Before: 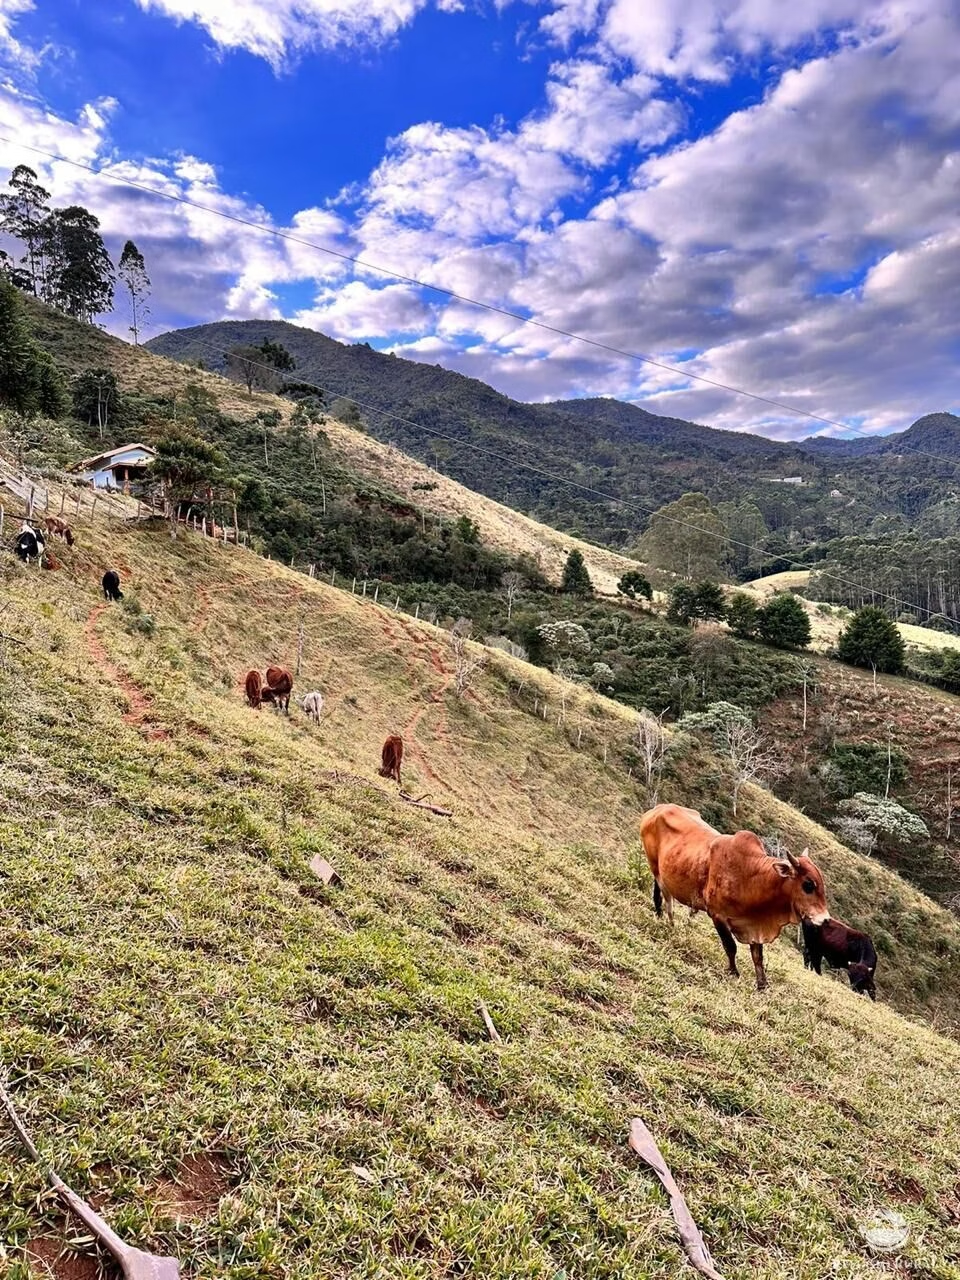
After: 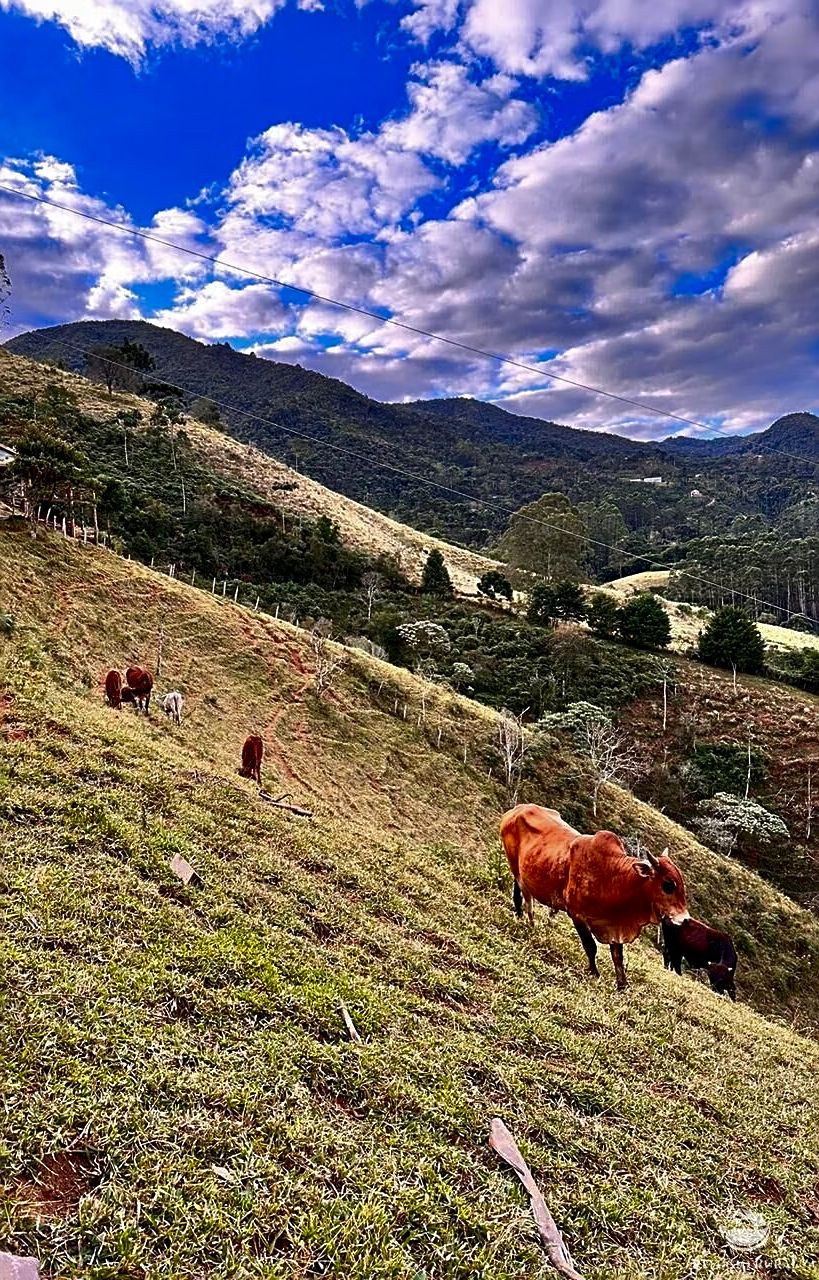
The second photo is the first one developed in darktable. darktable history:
contrast brightness saturation: brightness -0.251, saturation 0.203
crop and rotate: left 14.596%
sharpen: on, module defaults
levels: mode automatic
